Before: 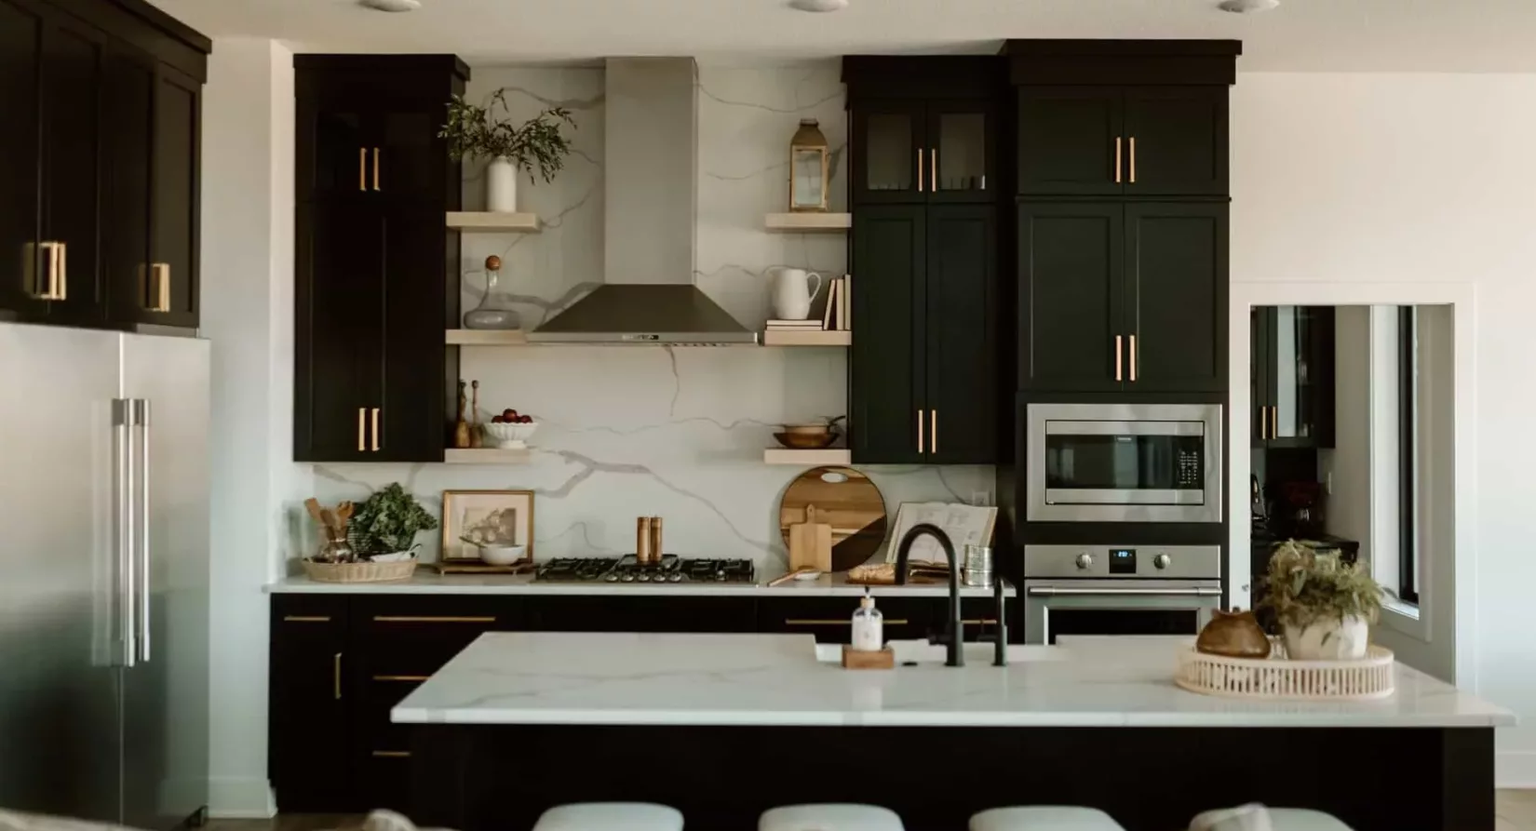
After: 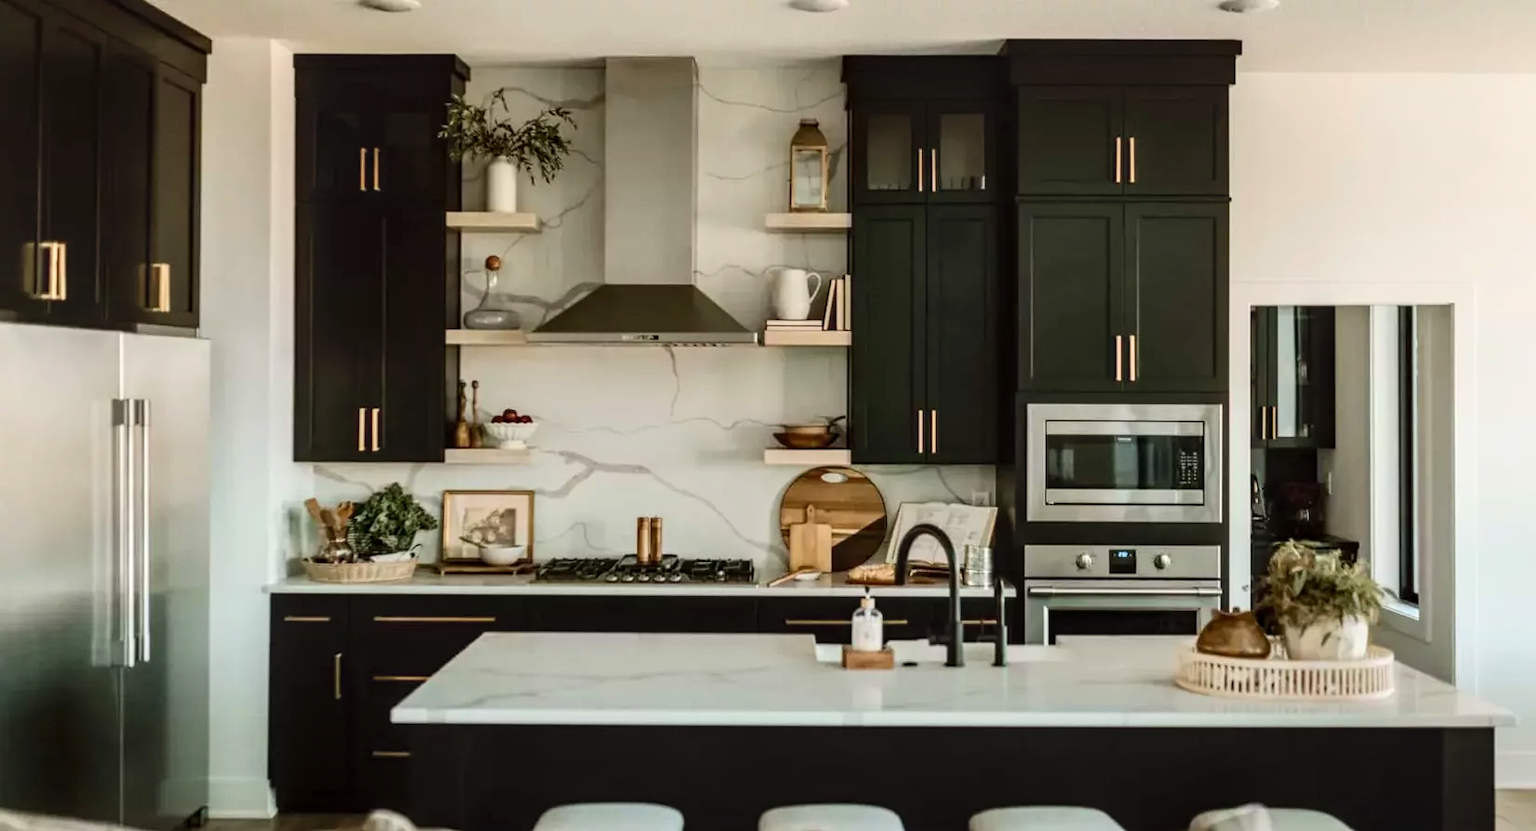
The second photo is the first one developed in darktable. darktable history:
contrast brightness saturation: contrast 0.198, brightness 0.153, saturation 0.136
local contrast: detail 130%
